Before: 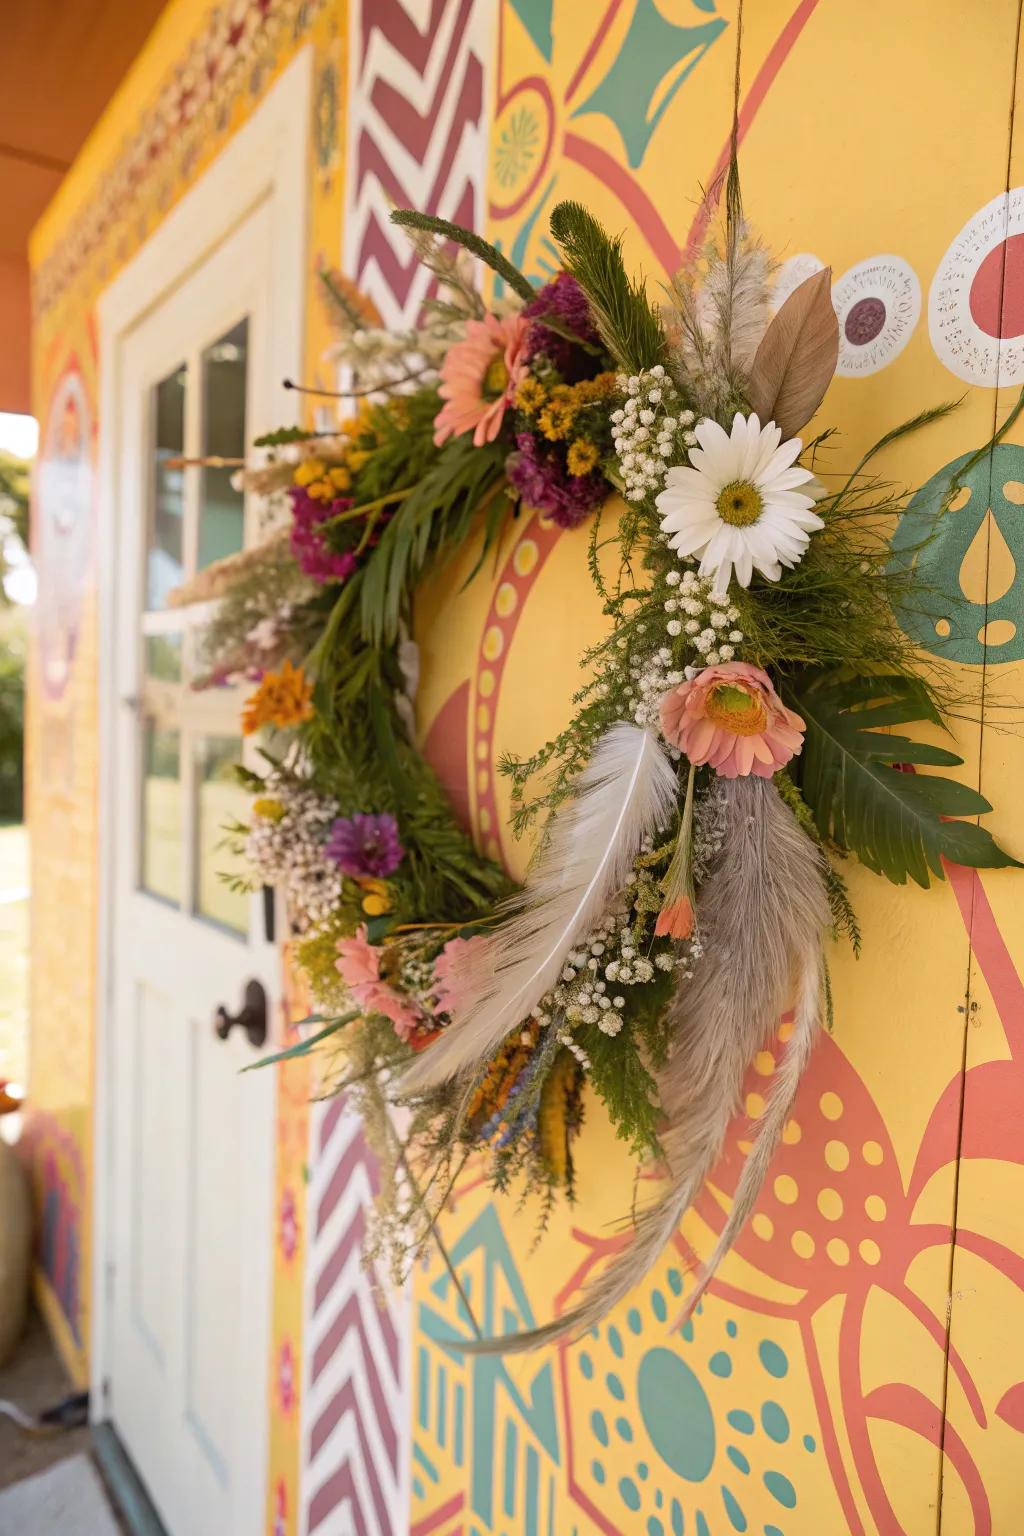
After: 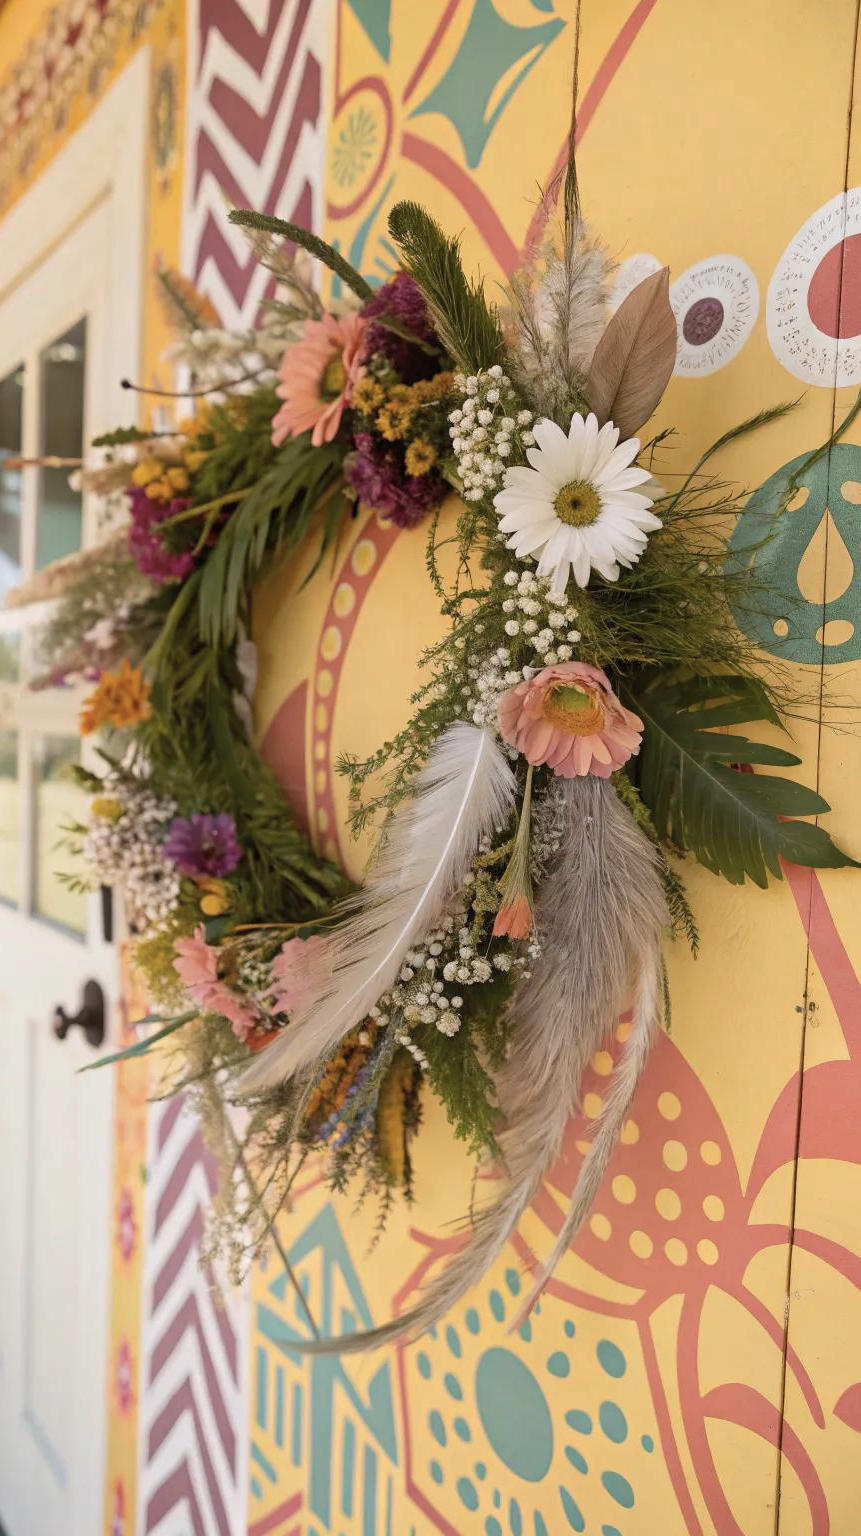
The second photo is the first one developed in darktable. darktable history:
color correction: highlights b* 0.057, saturation 0.81
crop: left 15.832%
